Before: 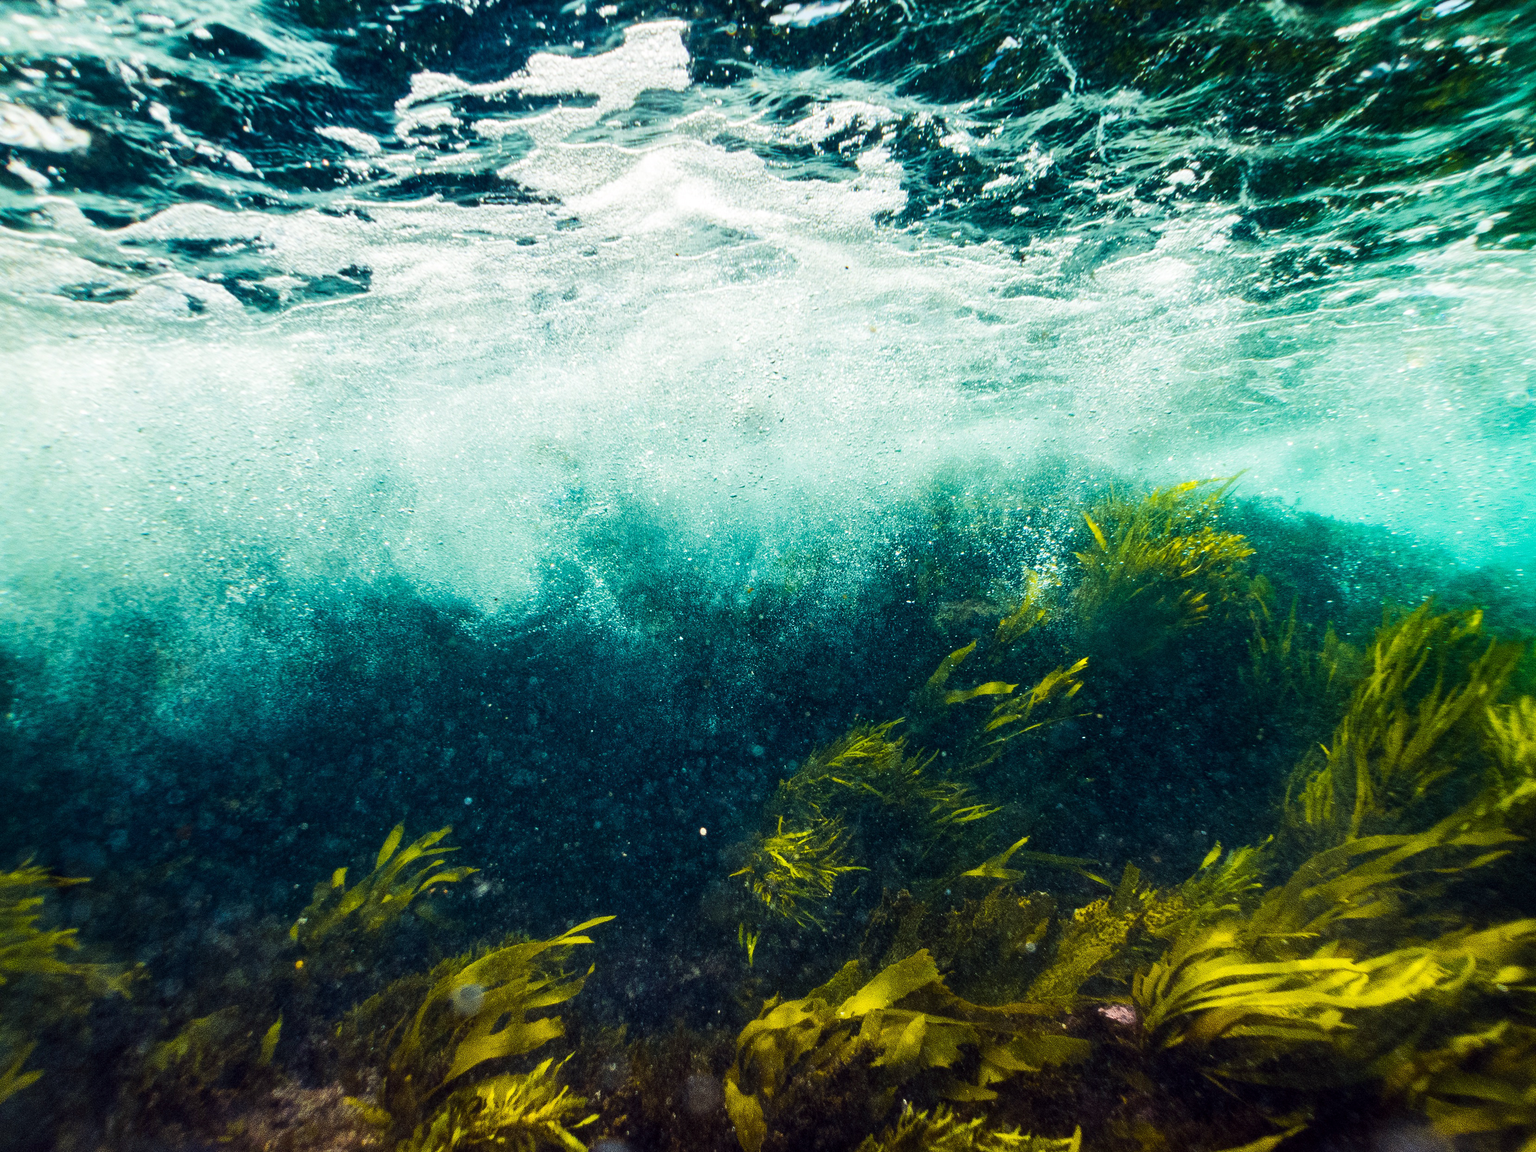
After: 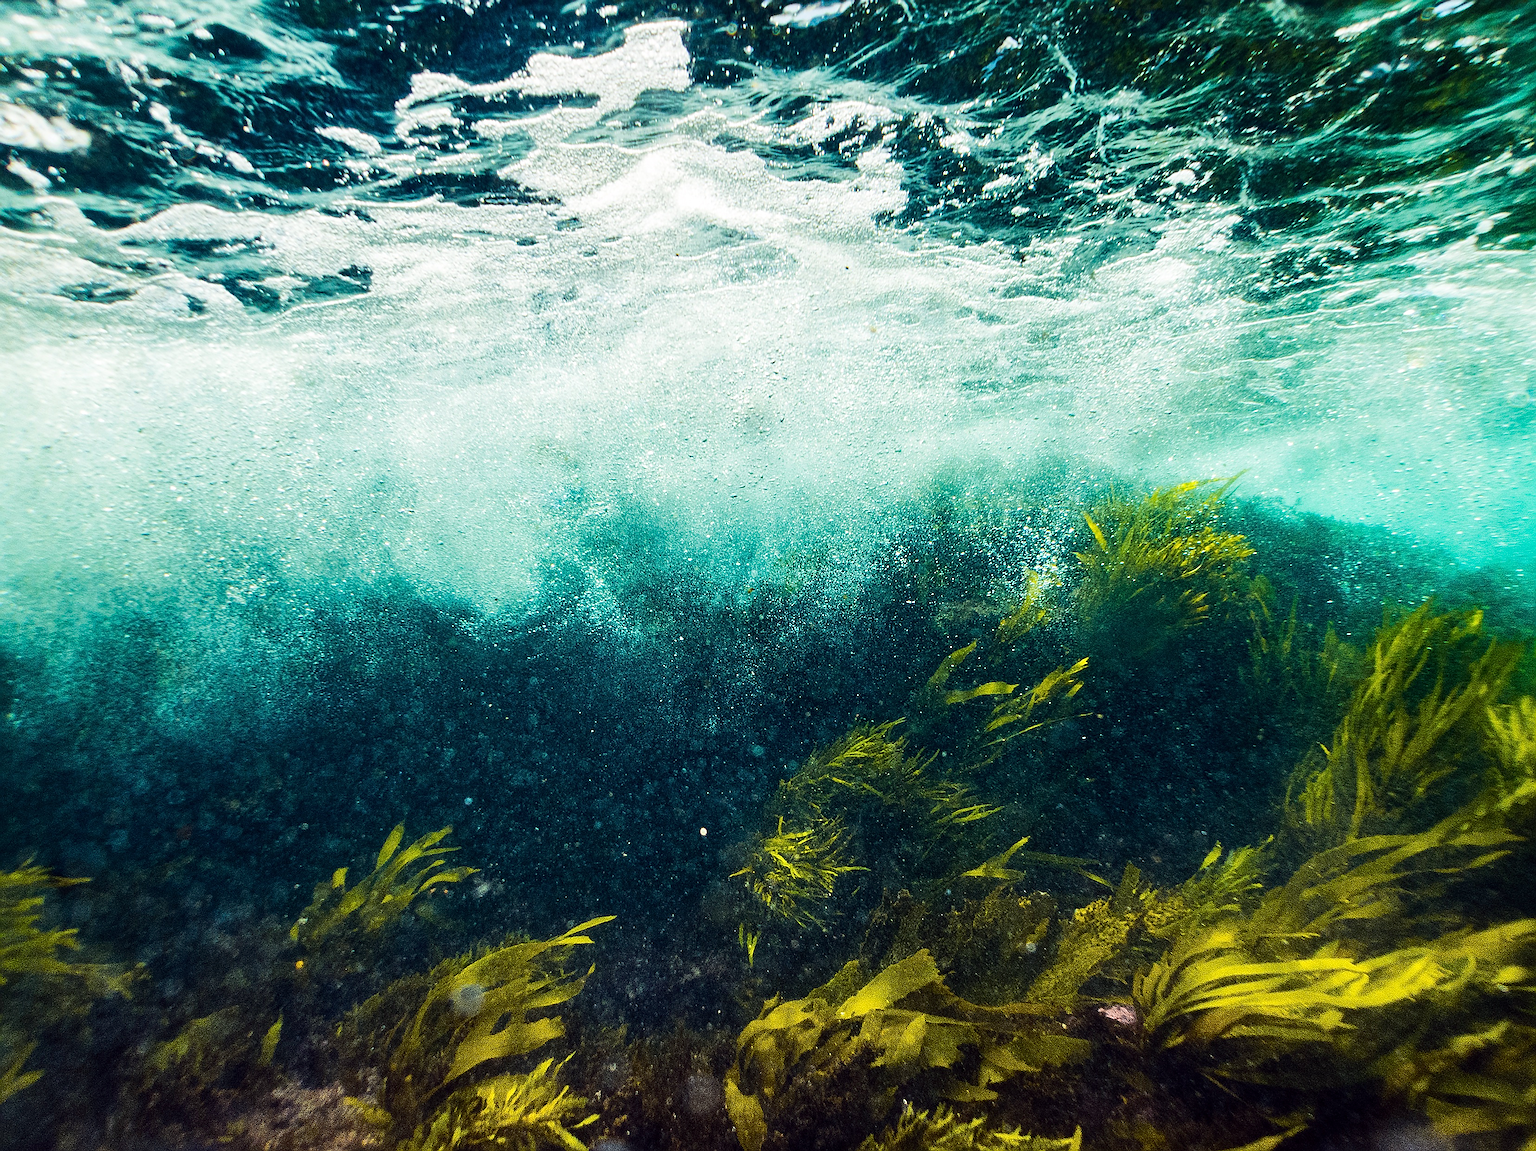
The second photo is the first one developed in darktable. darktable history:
sharpen: radius 1.419, amount 1.252, threshold 0.605
